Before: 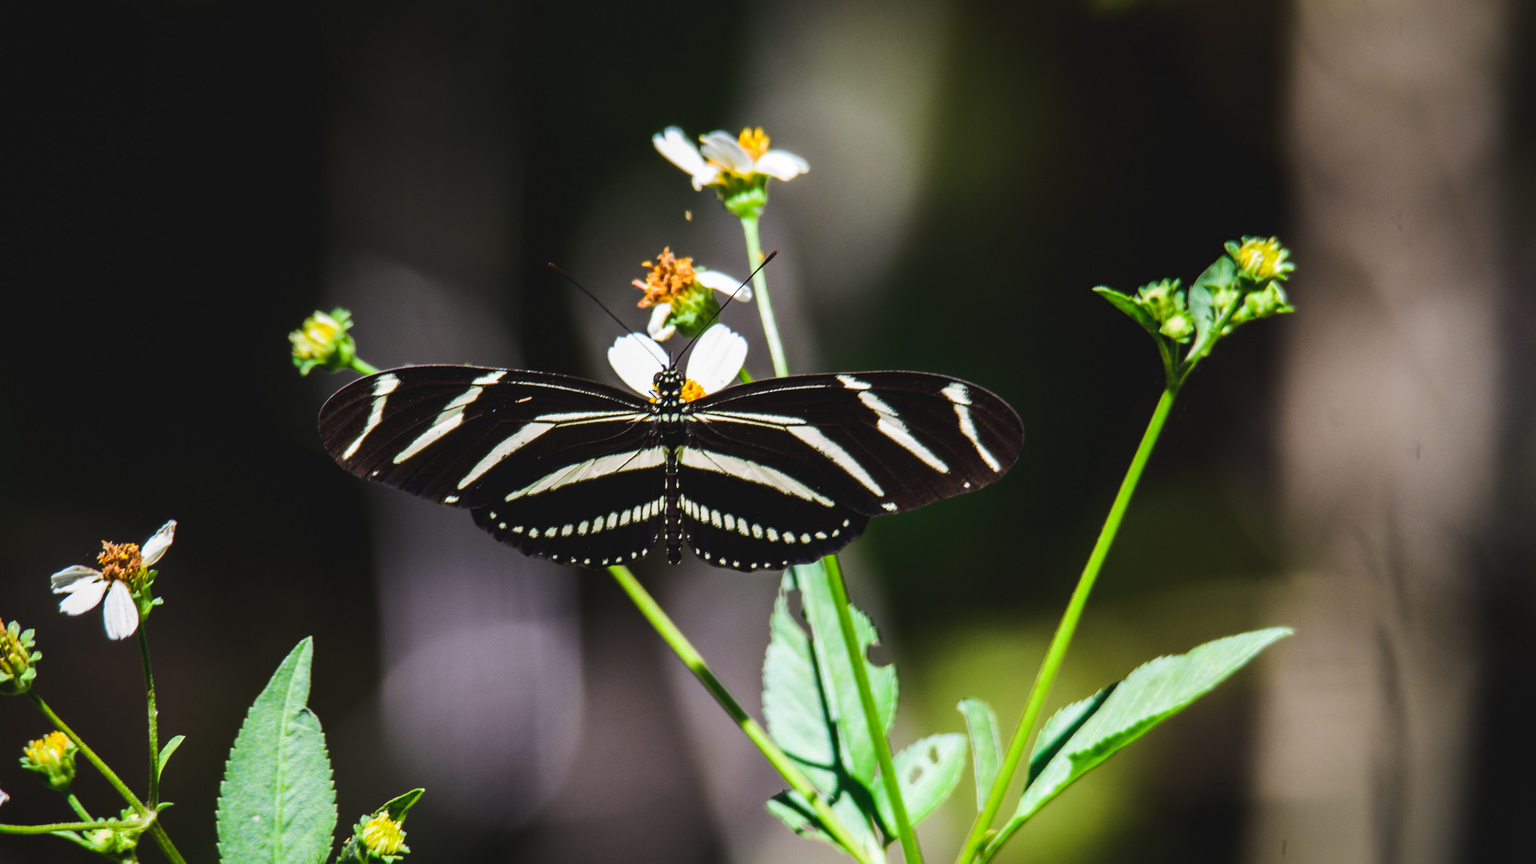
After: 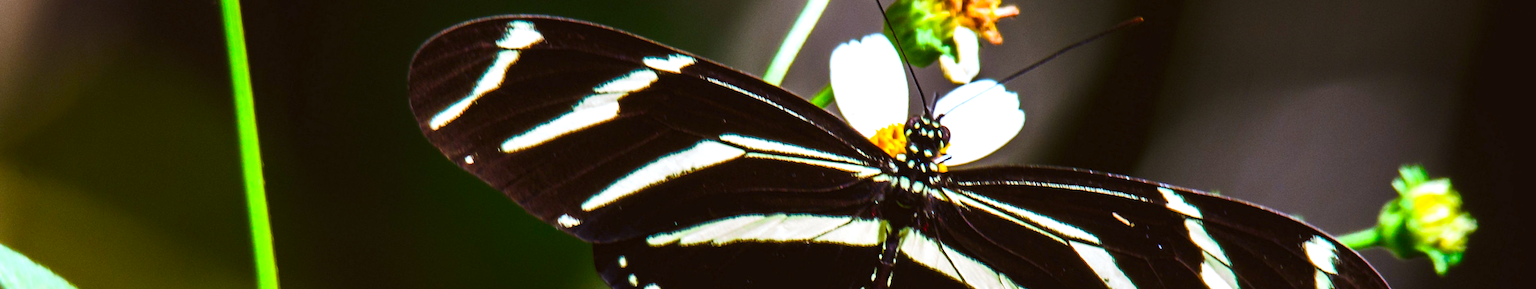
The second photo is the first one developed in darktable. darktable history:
tone curve: curves: ch0 [(0.013, 0) (0.061, 0.068) (0.239, 0.256) (0.502, 0.505) (0.683, 0.676) (0.761, 0.773) (0.858, 0.858) (0.987, 0.945)]; ch1 [(0, 0) (0.172, 0.123) (0.304, 0.267) (0.414, 0.395) (0.472, 0.473) (0.502, 0.508) (0.521, 0.528) (0.583, 0.595) (0.654, 0.673) (0.728, 0.761) (1, 1)]; ch2 [(0, 0) (0.411, 0.424) (0.485, 0.476) (0.502, 0.502) (0.553, 0.557) (0.57, 0.576) (1, 1)], color space Lab, independent channels, preserve colors none
color correction: highlights a* -3.28, highlights b* -6.24, shadows a* 3.1, shadows b* 5.19
levels: levels [0.016, 0.492, 0.969]
crop and rotate: angle 16.12°, top 30.835%, bottom 35.653%
color balance rgb: perceptual saturation grading › mid-tones 6.33%, perceptual saturation grading › shadows 72.44%, perceptual brilliance grading › highlights 11.59%, contrast 5.05%
